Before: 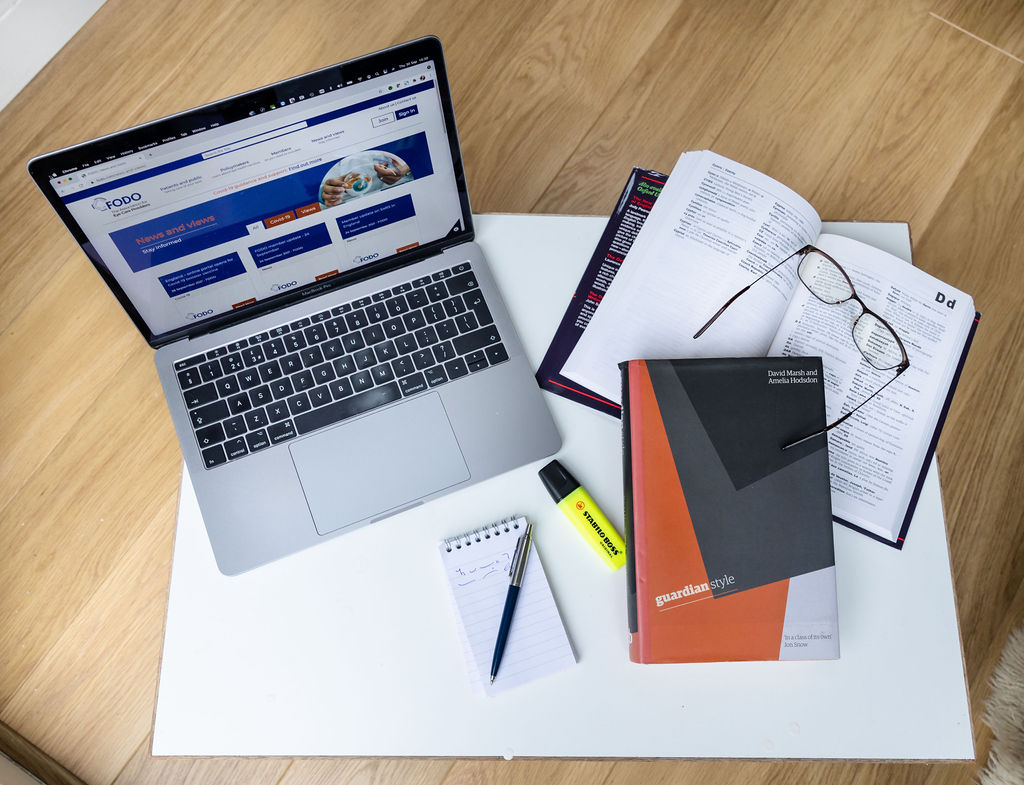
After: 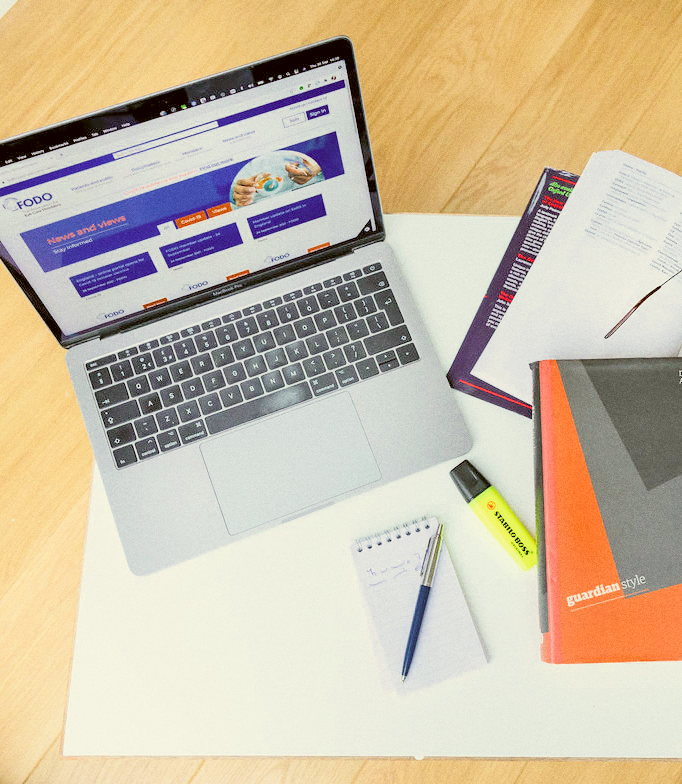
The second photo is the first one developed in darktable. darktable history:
filmic rgb: middle gray luminance 3.44%, black relative exposure -5.92 EV, white relative exposure 6.33 EV, threshold 6 EV, dynamic range scaling 22.4%, target black luminance 0%, hardness 2.33, latitude 45.85%, contrast 0.78, highlights saturation mix 100%, shadows ↔ highlights balance 0.033%, add noise in highlights 0, preserve chrominance max RGB, color science v3 (2019), use custom middle-gray values true, iterations of high-quality reconstruction 0, contrast in highlights soft, enable highlight reconstruction true
color correction: highlights a* -1.43, highlights b* 10.12, shadows a* 0.395, shadows b* 19.35
grain: coarseness 0.09 ISO
crop and rotate: left 8.786%, right 24.548%
